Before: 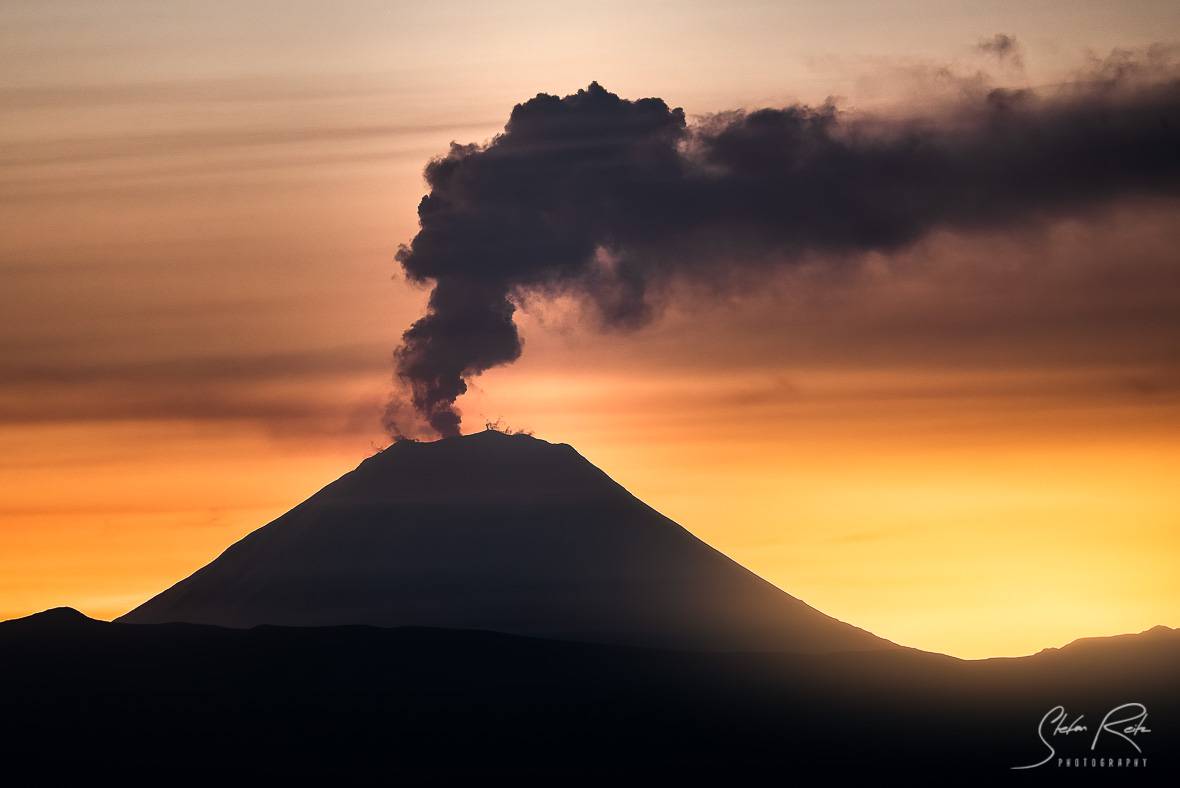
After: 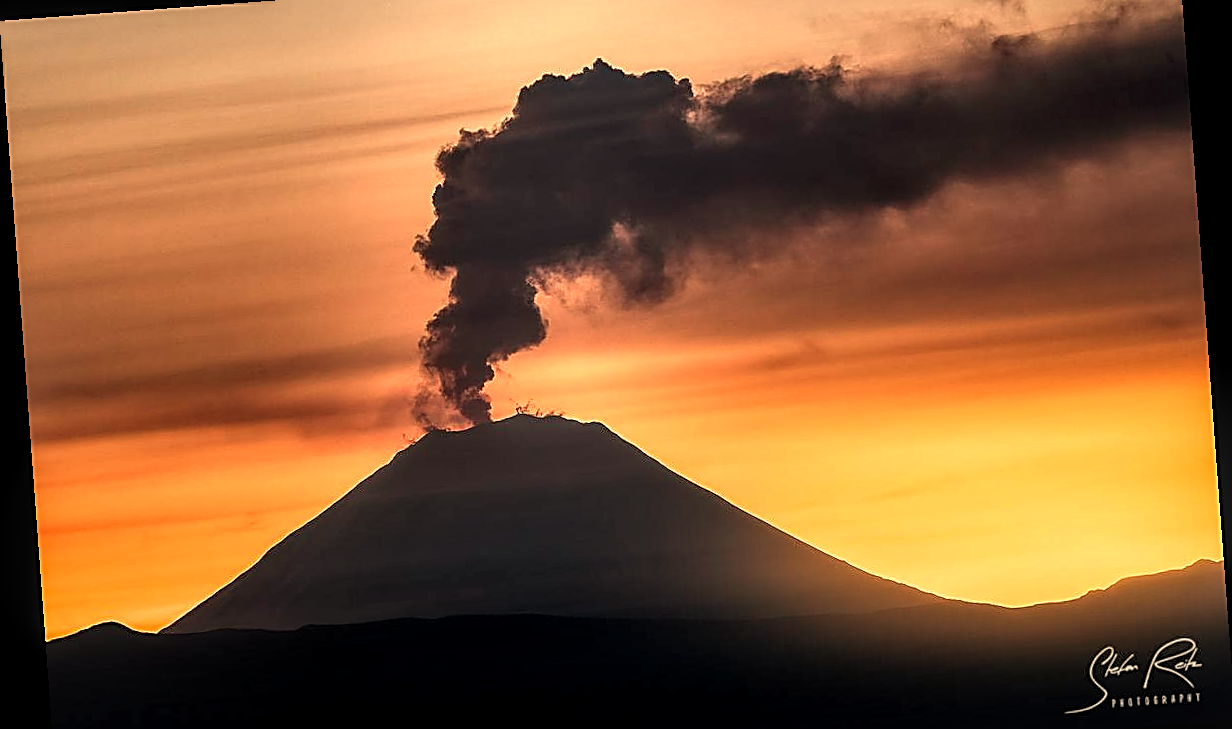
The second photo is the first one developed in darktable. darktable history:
rotate and perspective: rotation -4.25°, automatic cropping off
local contrast: detail 150%
sharpen: amount 0.901
crop: top 7.625%, bottom 8.027%
white balance: red 1.138, green 0.996, blue 0.812
